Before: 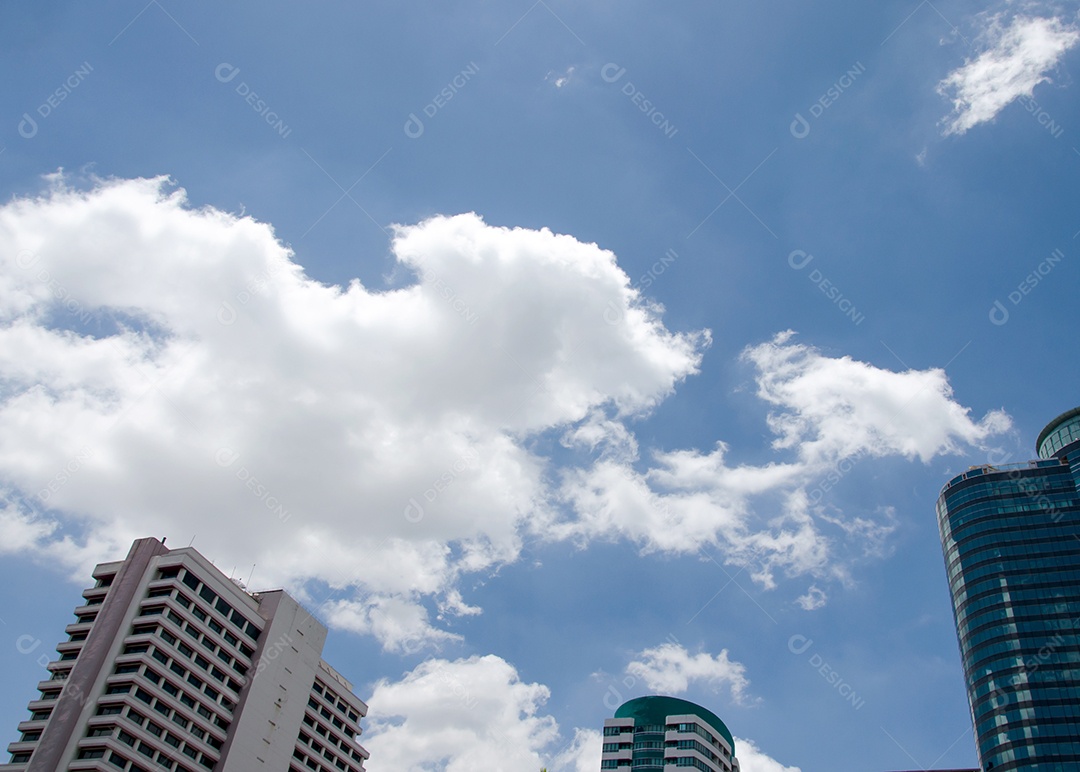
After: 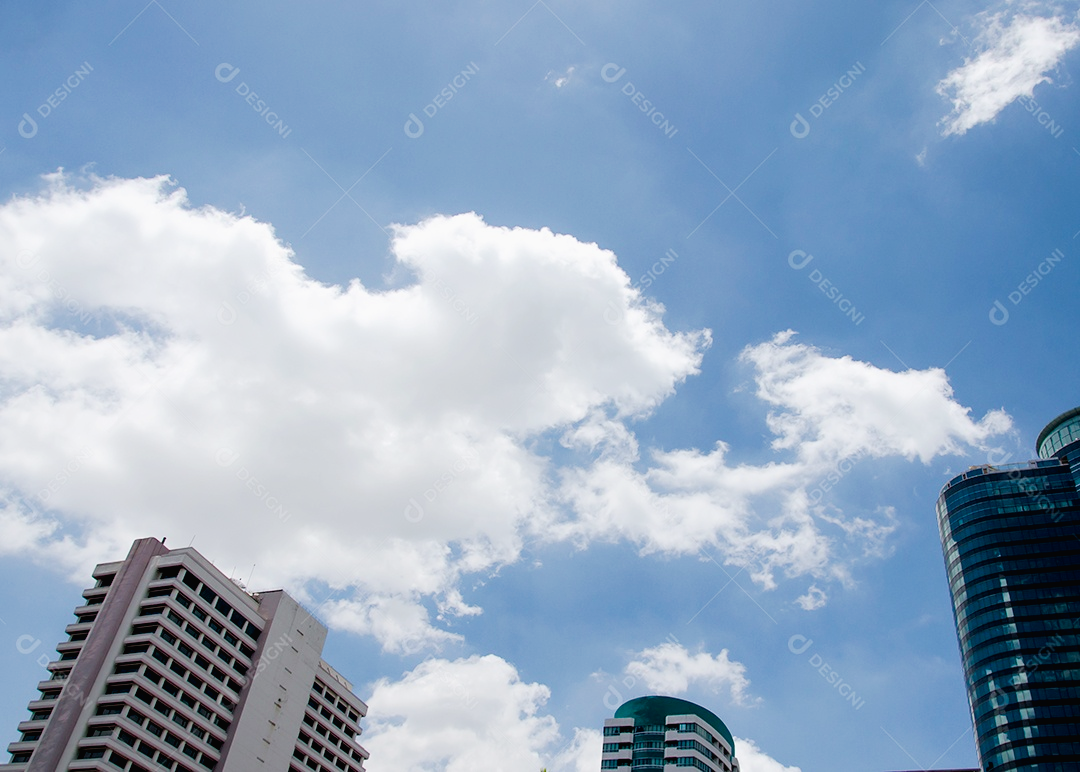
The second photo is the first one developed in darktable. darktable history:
tone curve: curves: ch0 [(0, 0.013) (0.054, 0.018) (0.205, 0.191) (0.289, 0.292) (0.39, 0.424) (0.493, 0.551) (0.666, 0.743) (0.795, 0.841) (1, 0.998)]; ch1 [(0, 0) (0.385, 0.343) (0.439, 0.415) (0.494, 0.495) (0.501, 0.501) (0.51, 0.509) (0.54, 0.552) (0.586, 0.614) (0.66, 0.706) (0.783, 0.804) (1, 1)]; ch2 [(0, 0) (0.32, 0.281) (0.403, 0.399) (0.441, 0.428) (0.47, 0.469) (0.498, 0.496) (0.524, 0.538) (0.566, 0.579) (0.633, 0.665) (0.7, 0.711) (1, 1)], preserve colors none
tone equalizer: -8 EV -1.8 EV, -7 EV -1.15 EV, -6 EV -1.63 EV, edges refinement/feathering 500, mask exposure compensation -1.57 EV, preserve details guided filter
